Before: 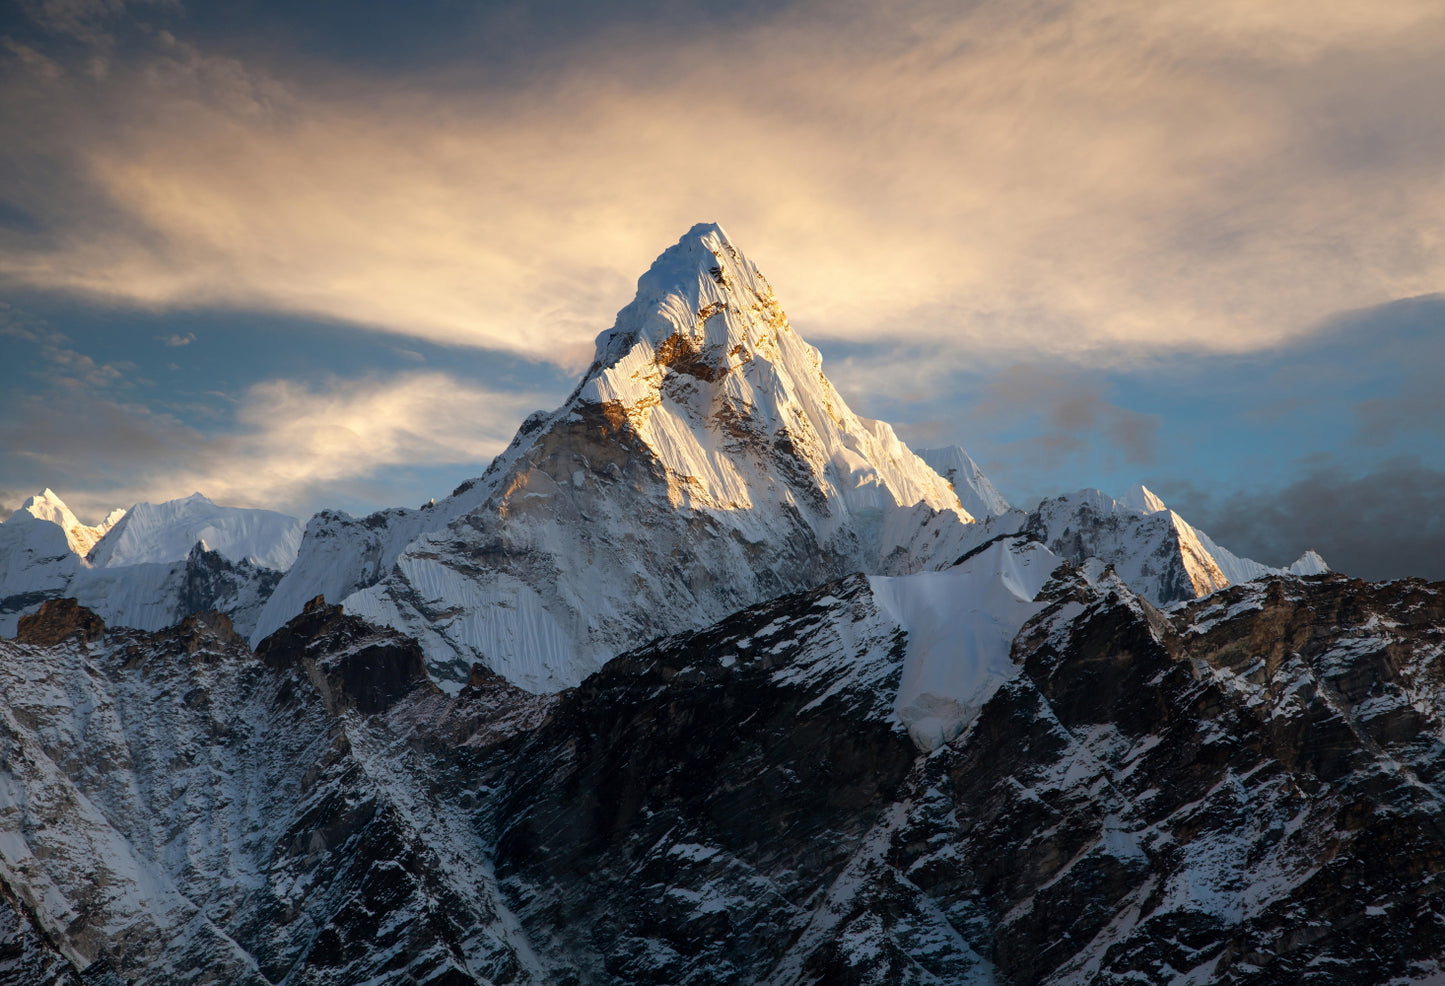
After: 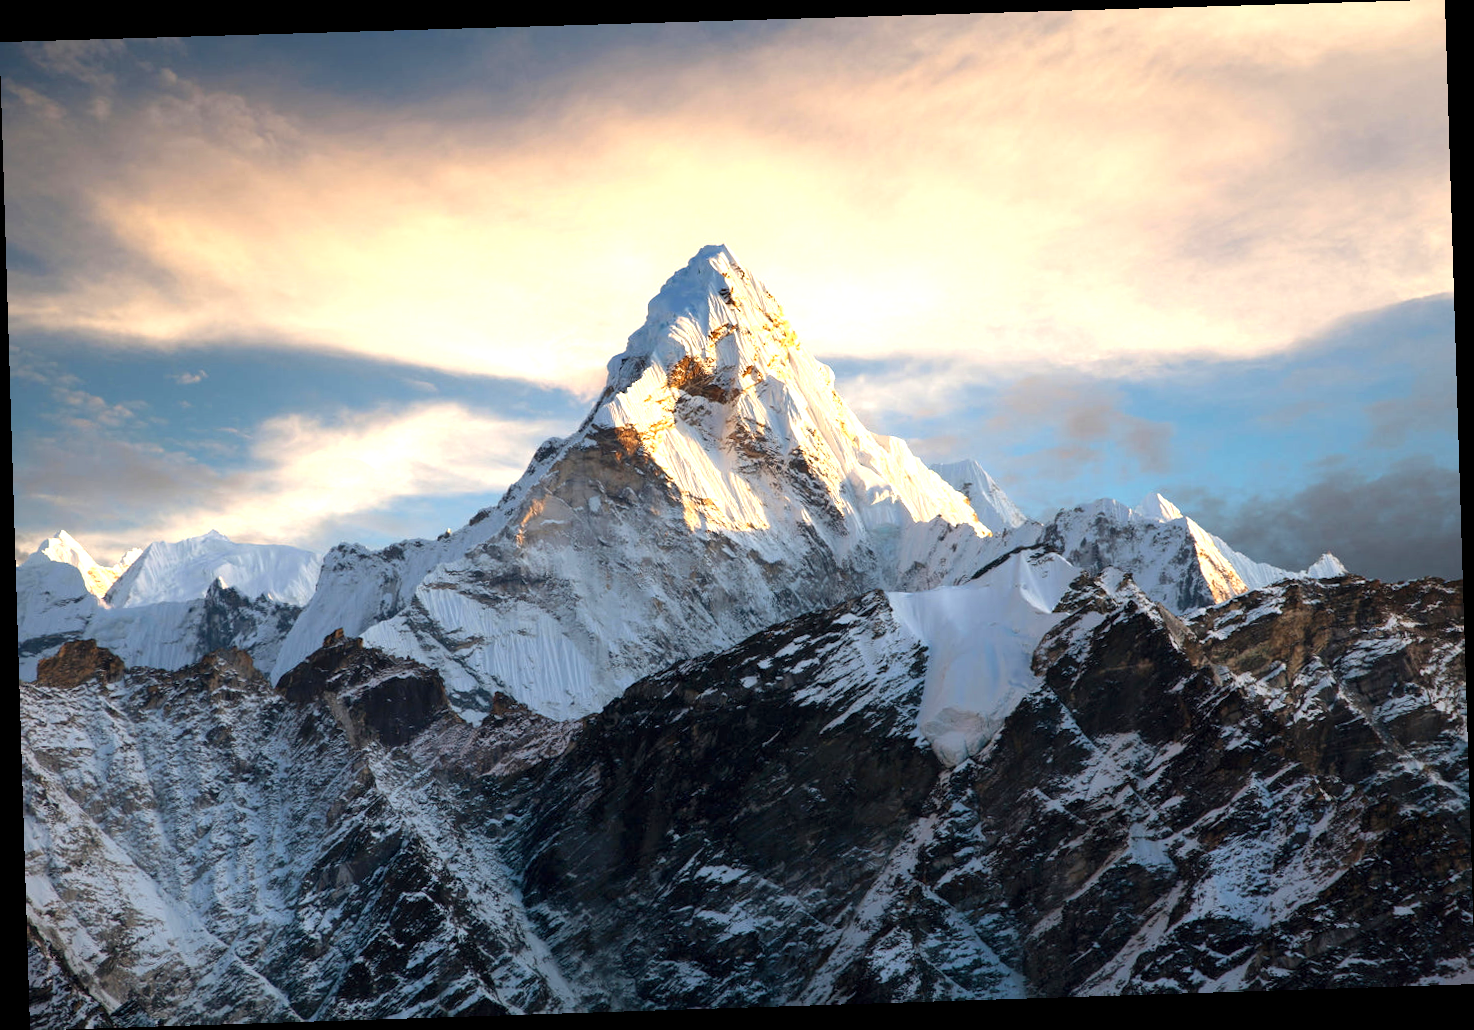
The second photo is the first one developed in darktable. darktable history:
exposure: exposure 0.999 EV, compensate highlight preservation false
rotate and perspective: rotation -1.77°, lens shift (horizontal) 0.004, automatic cropping off
